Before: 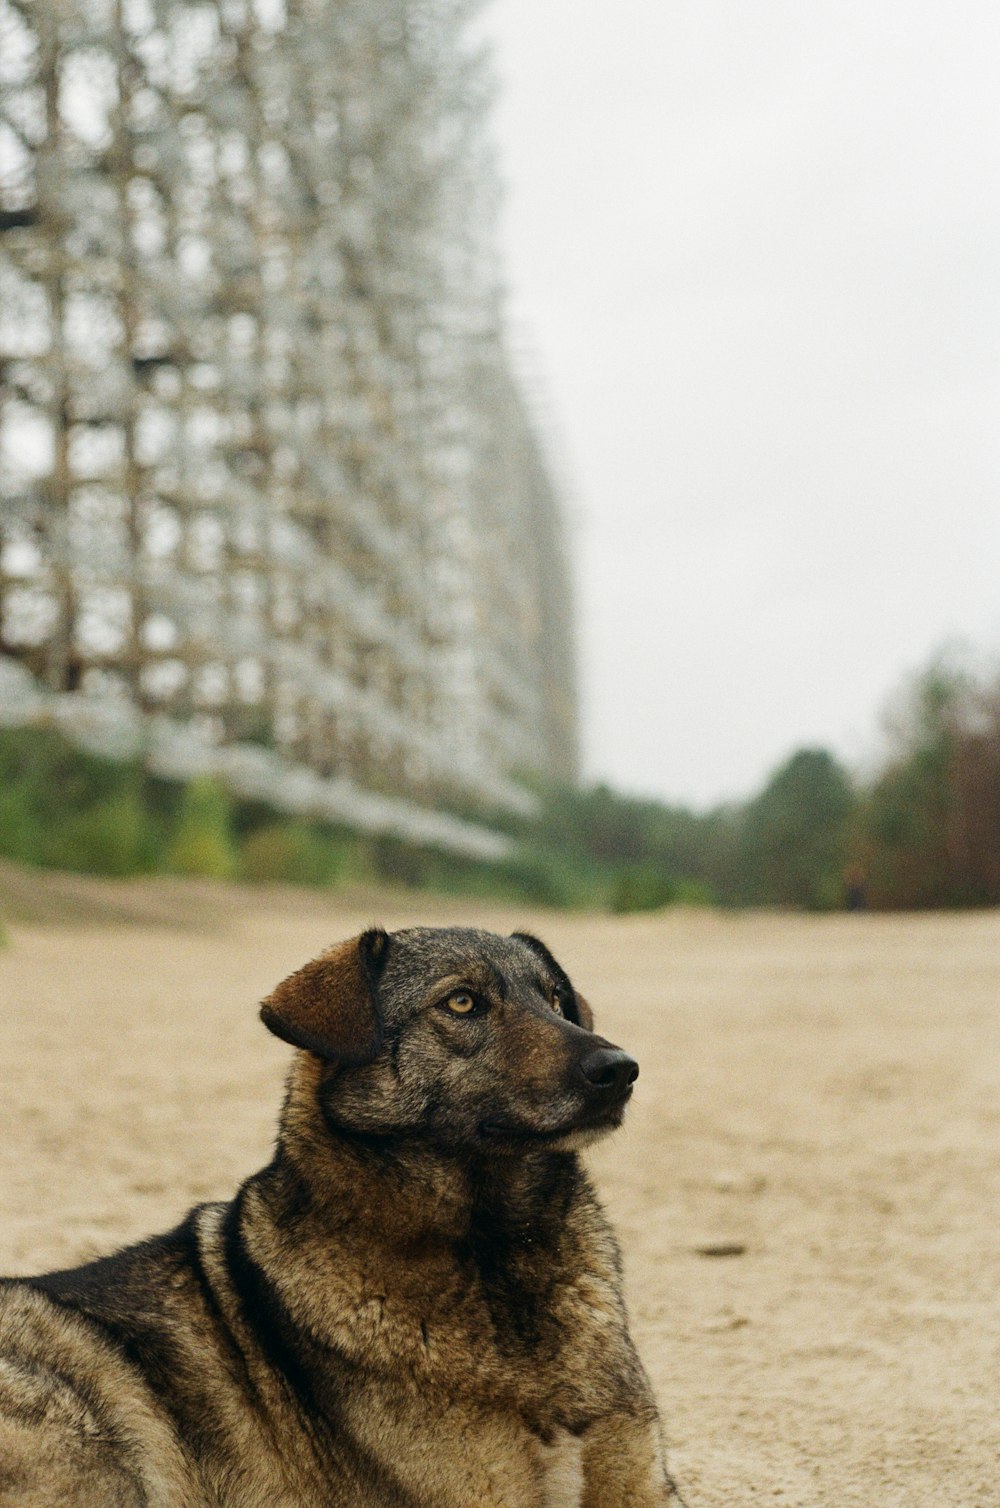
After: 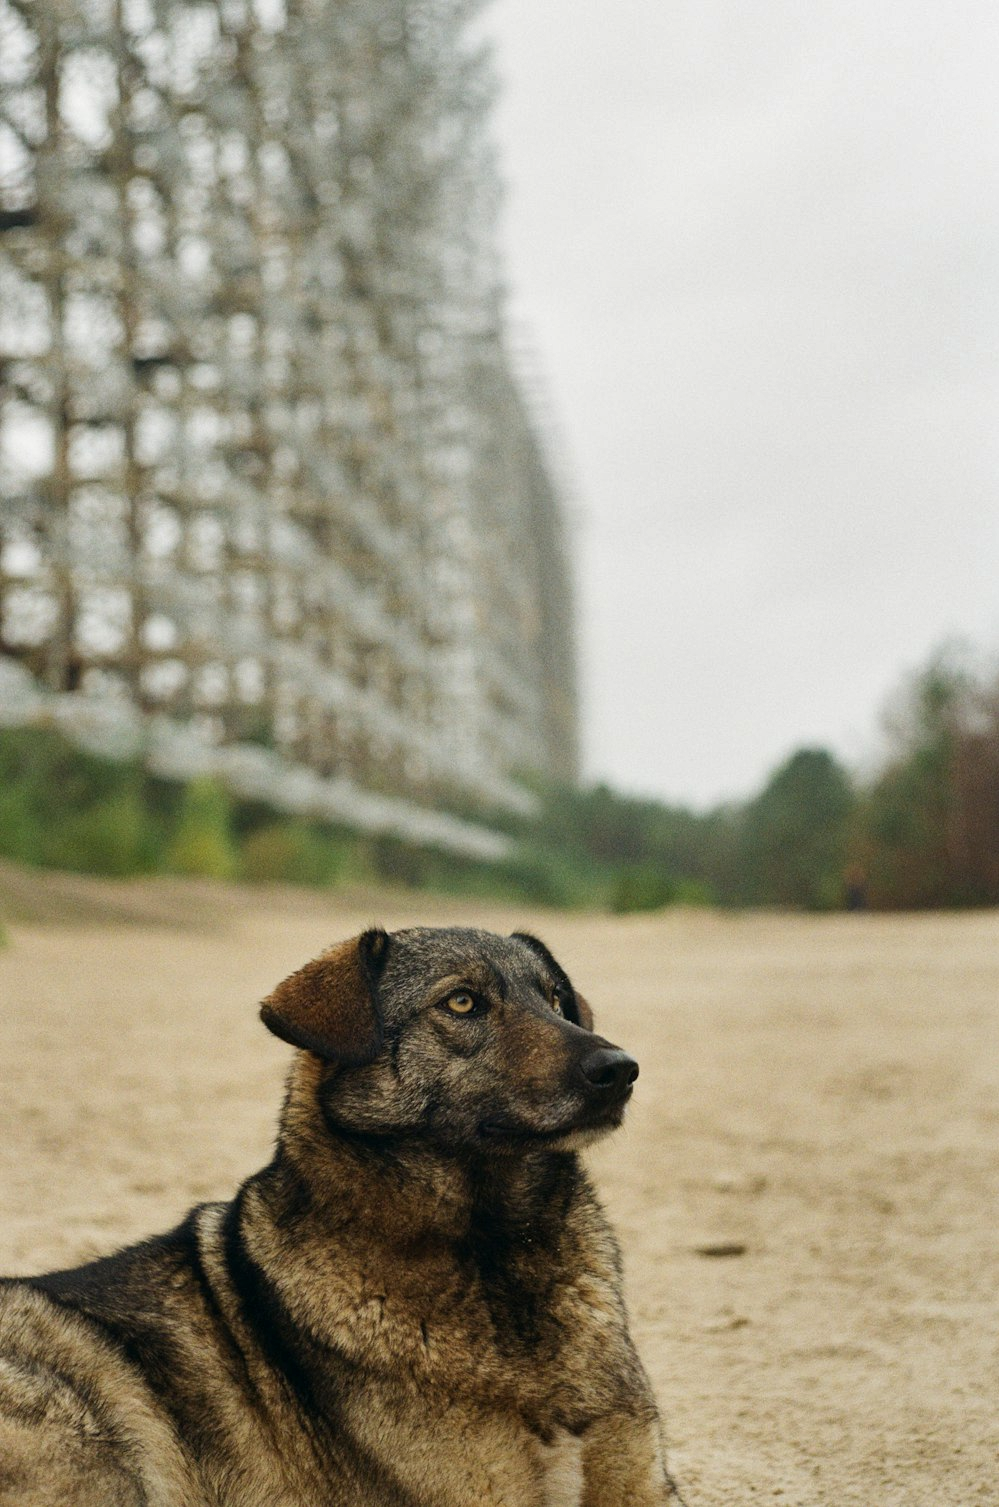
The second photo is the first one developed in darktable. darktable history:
shadows and highlights: shadows 32.83, highlights -47.7, soften with gaussian
